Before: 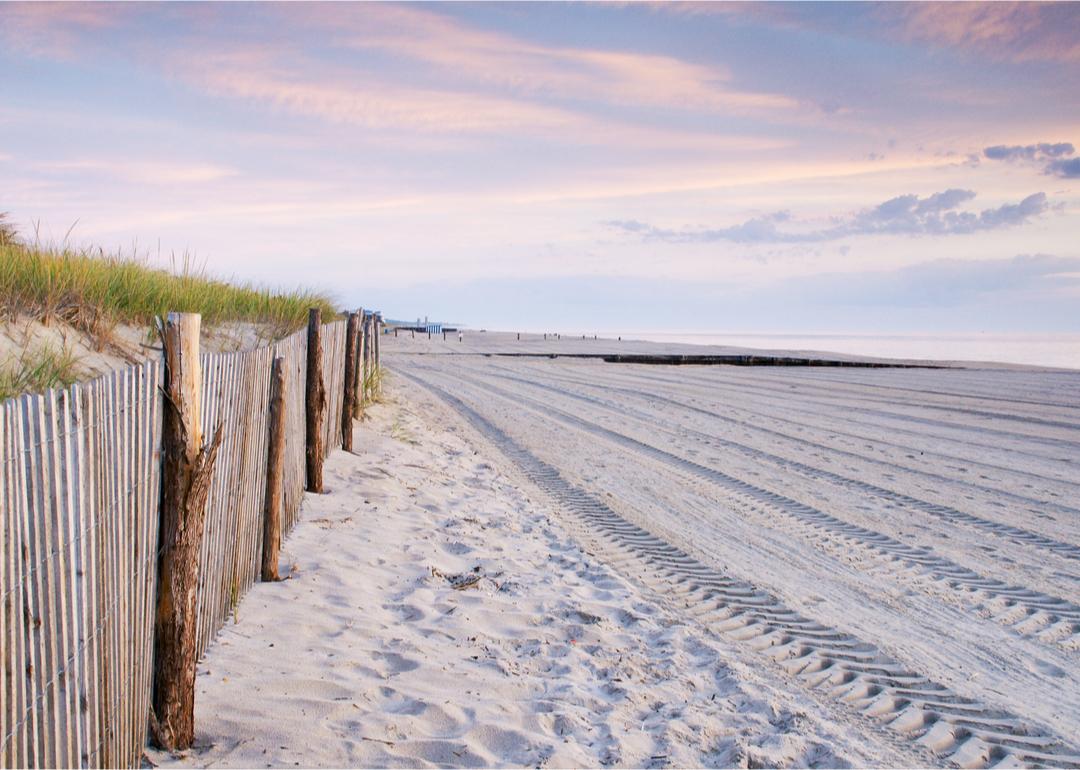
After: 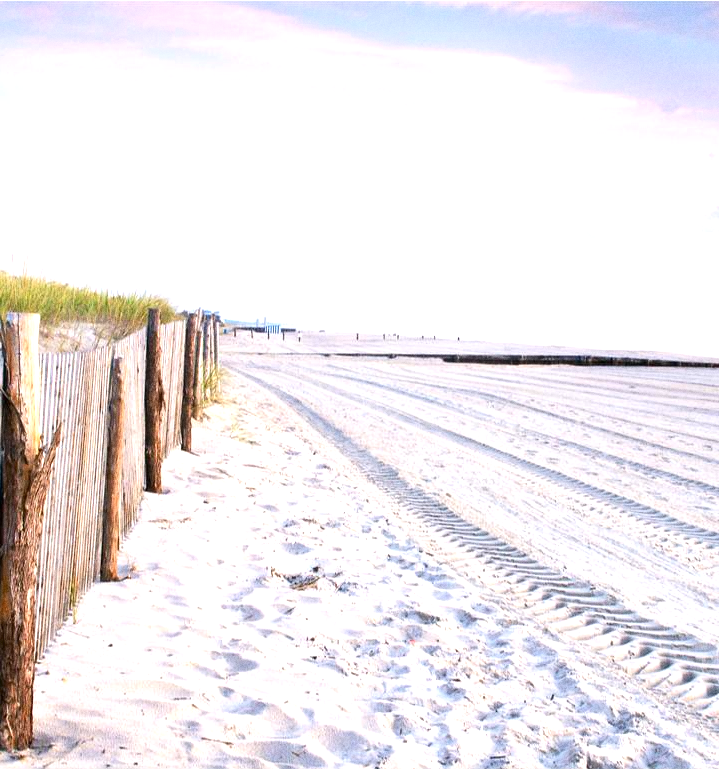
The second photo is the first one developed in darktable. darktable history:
grain: coarseness 0.09 ISO
exposure: black level correction 0, exposure 1 EV, compensate exposure bias true, compensate highlight preservation false
crop and rotate: left 15.055%, right 18.278%
